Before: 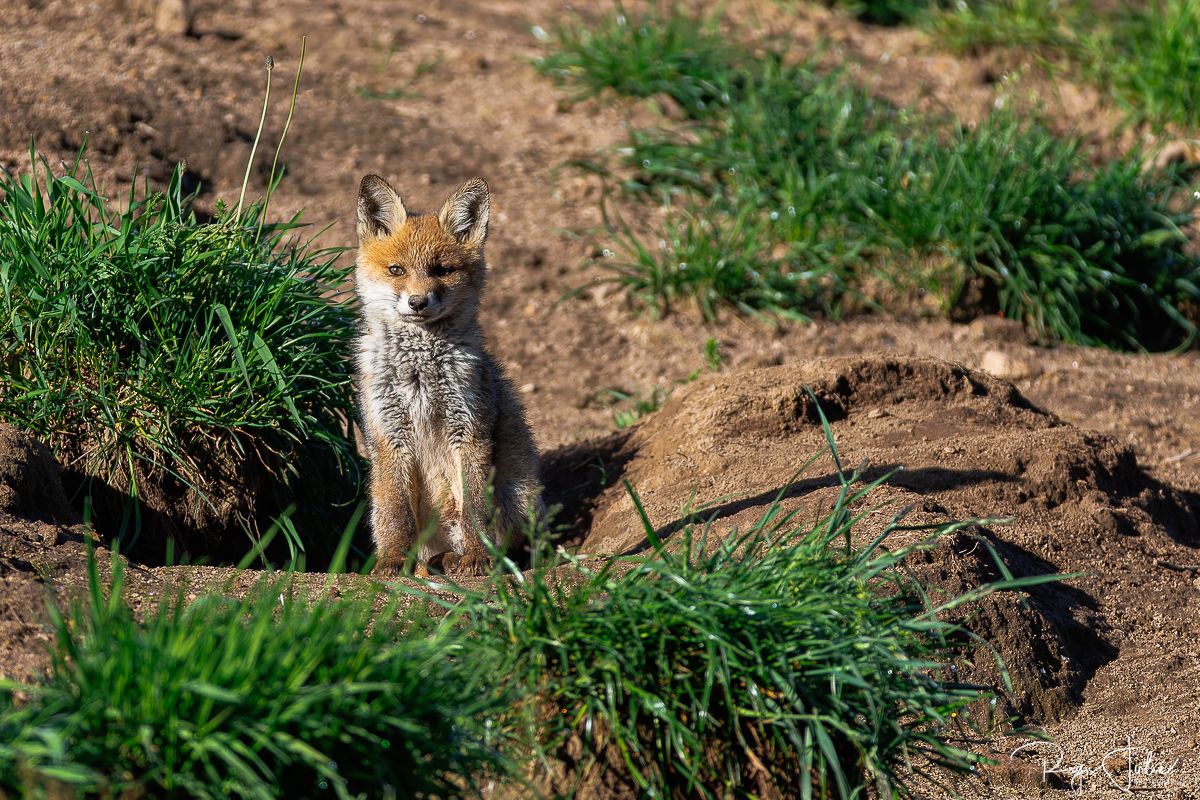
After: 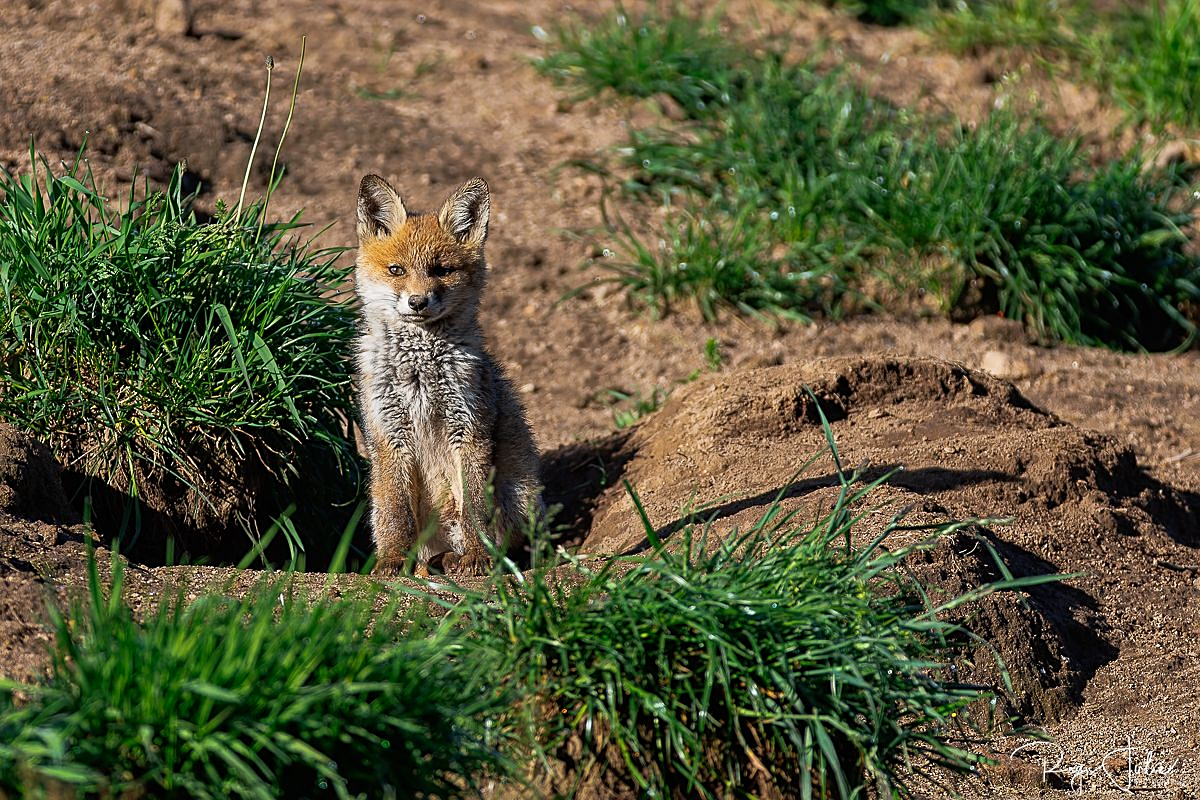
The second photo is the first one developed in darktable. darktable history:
sharpen: on, module defaults
shadows and highlights: shadows -20.18, white point adjustment -2, highlights -34.91
